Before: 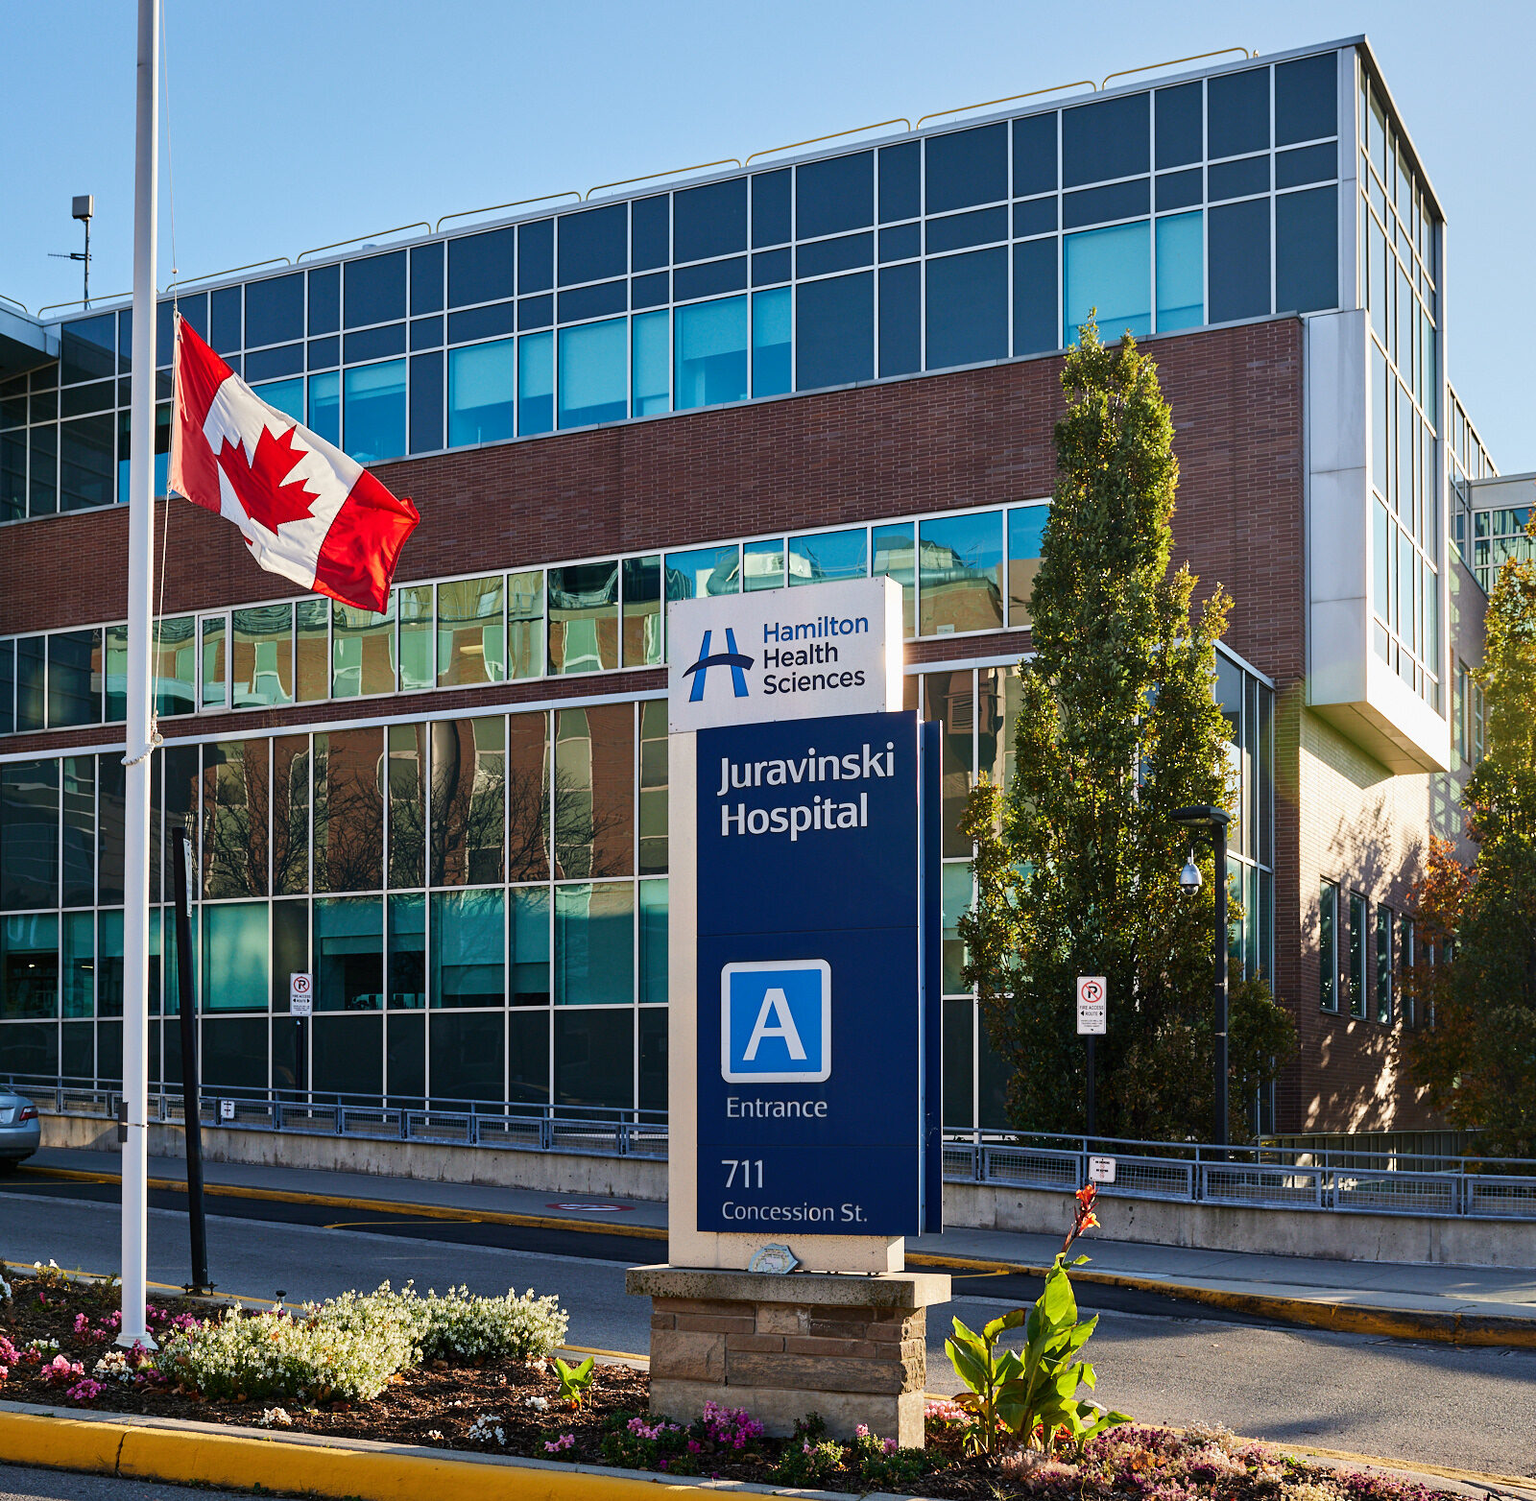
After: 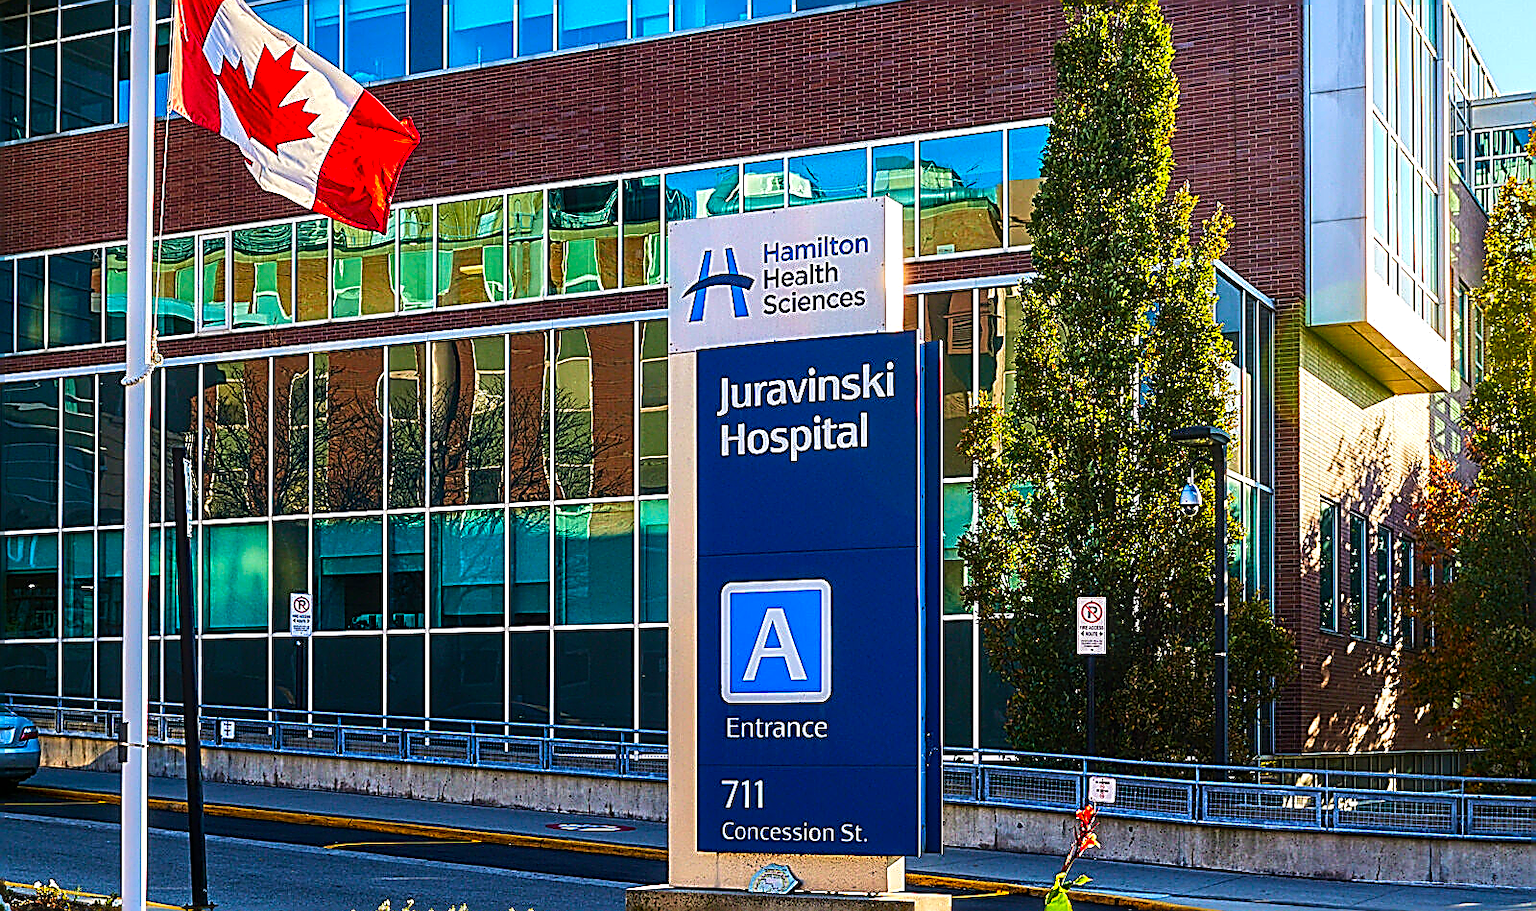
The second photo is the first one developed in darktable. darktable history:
local contrast: on, module defaults
velvia: on, module defaults
crop and rotate: top 25.357%, bottom 13.942%
tone equalizer: -8 EV -0.417 EV, -7 EV -0.389 EV, -6 EV -0.333 EV, -5 EV -0.222 EV, -3 EV 0.222 EV, -2 EV 0.333 EV, -1 EV 0.389 EV, +0 EV 0.417 EV, edges refinement/feathering 500, mask exposure compensation -1.57 EV, preserve details no
sharpen: amount 2
color correction: saturation 1.8
